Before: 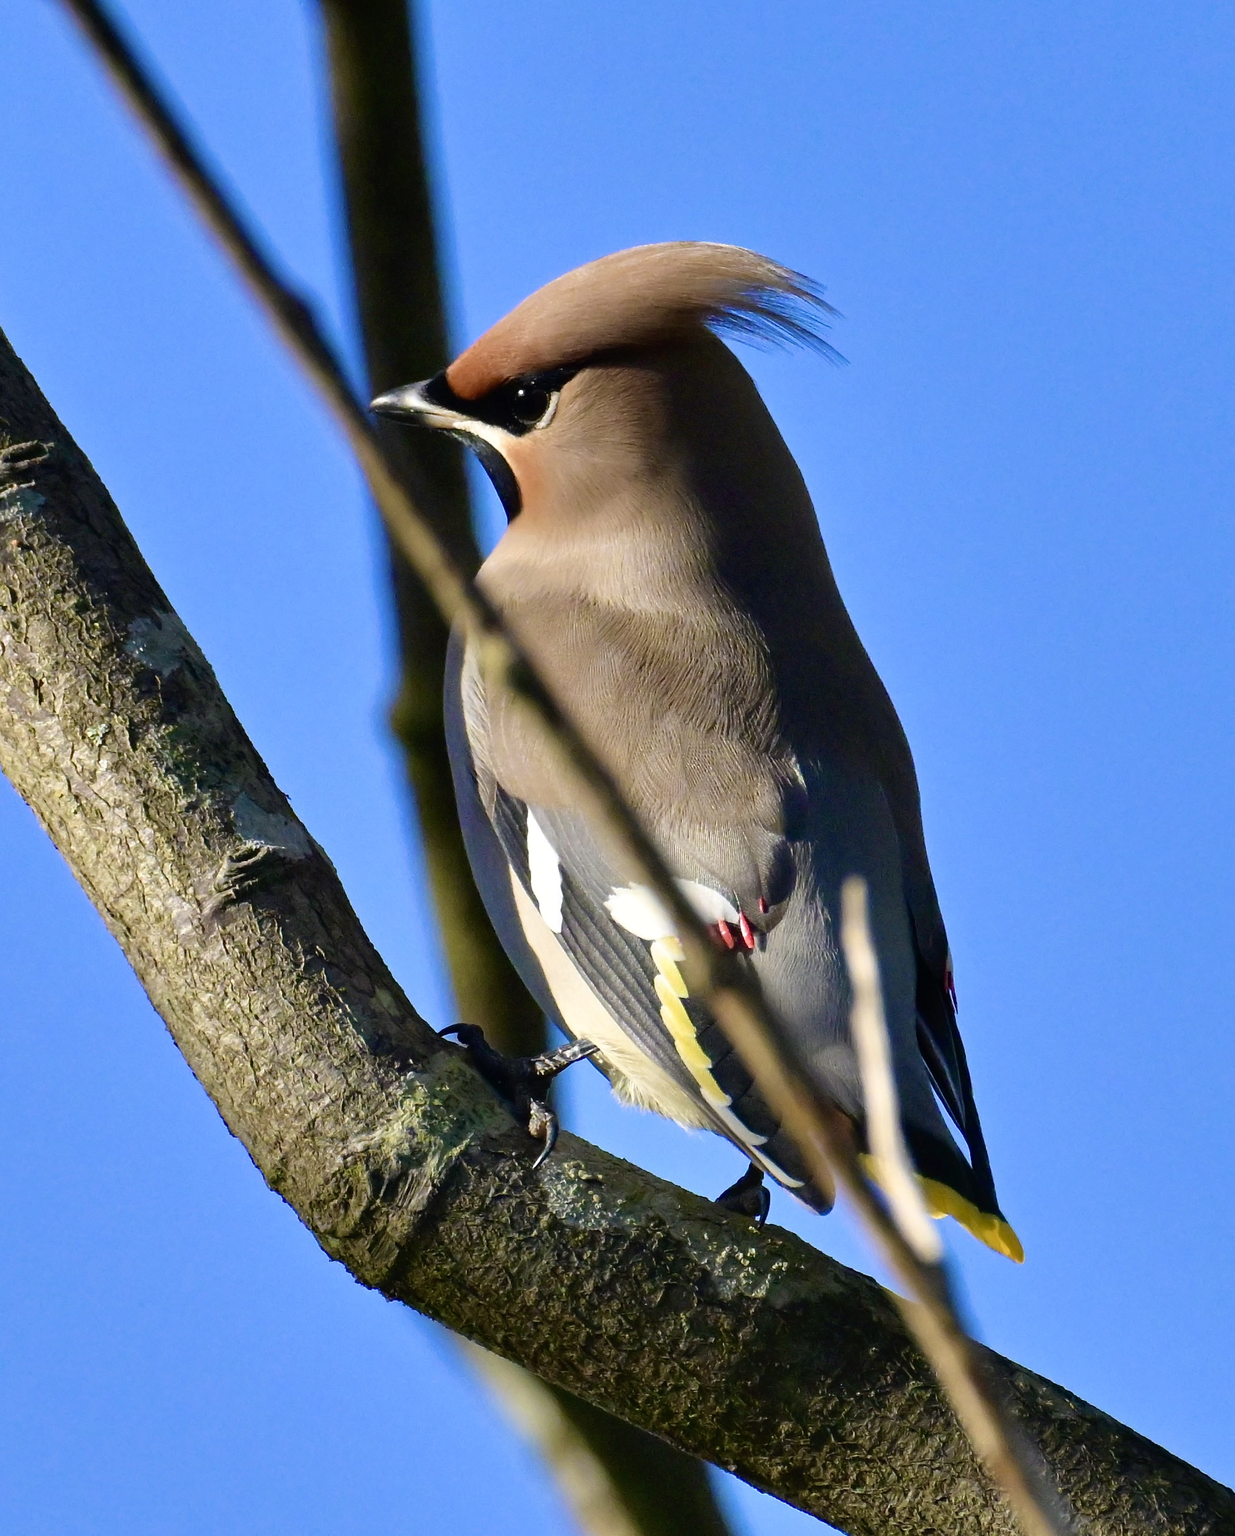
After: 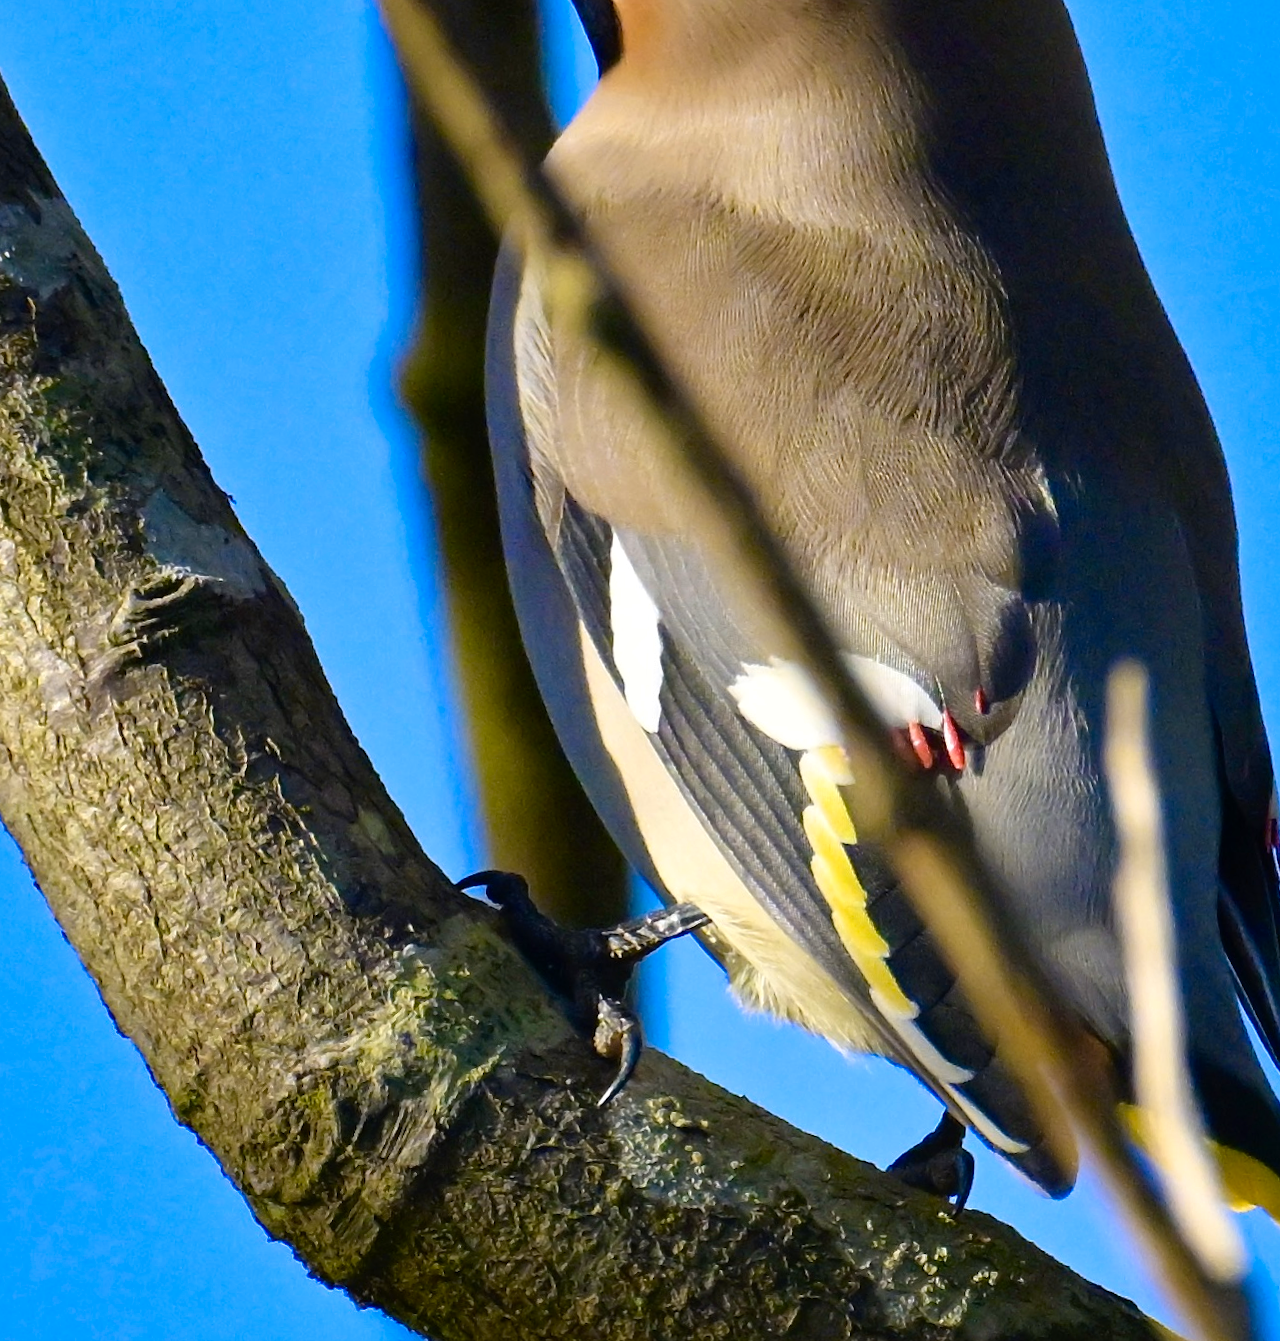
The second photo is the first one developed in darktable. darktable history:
tone equalizer: on, module defaults
color contrast: green-magenta contrast 0.85, blue-yellow contrast 1.25, unbound 0
rotate and perspective: rotation 2.27°, automatic cropping off
crop: left 13.312%, top 31.28%, right 24.627%, bottom 15.582%
